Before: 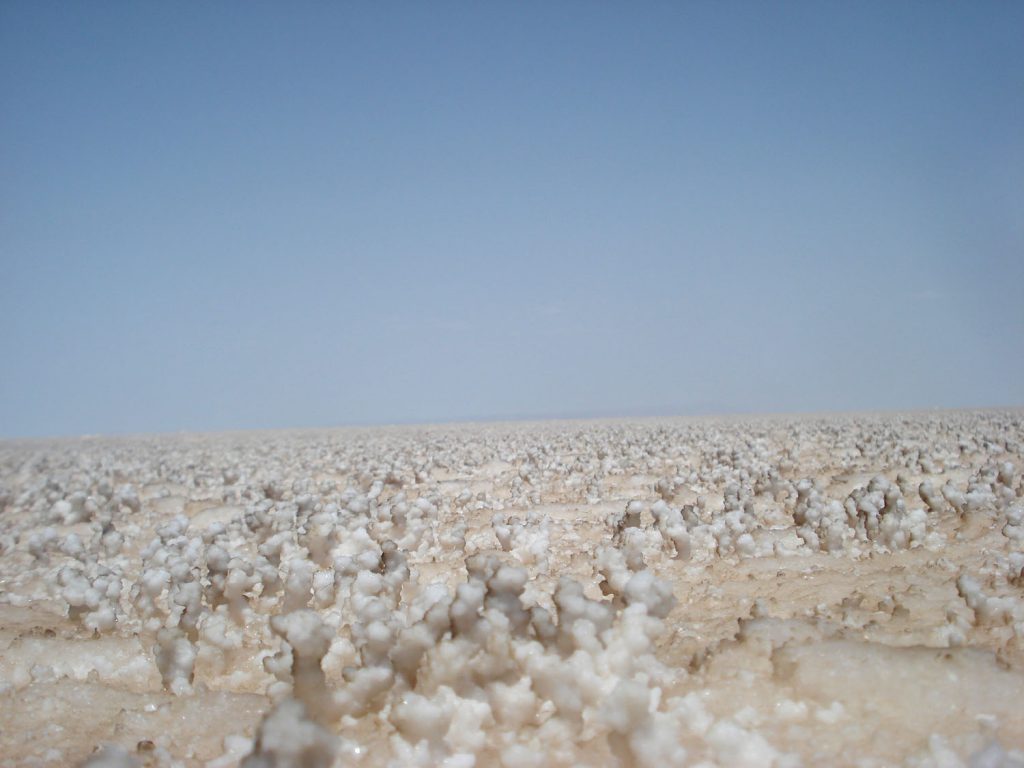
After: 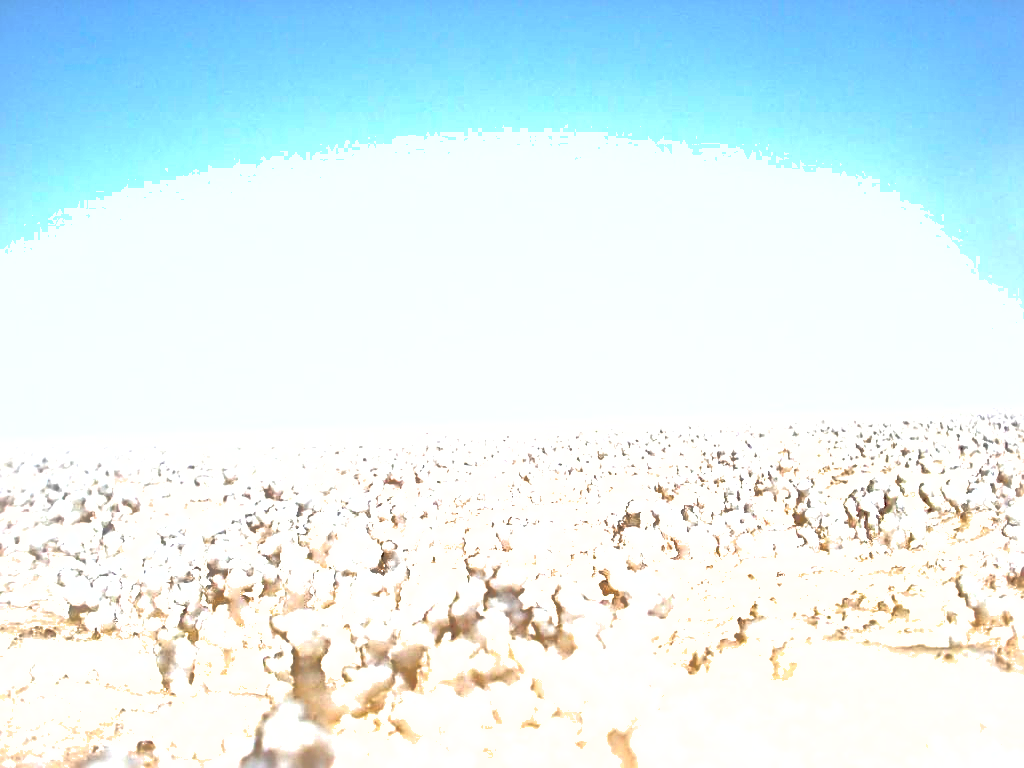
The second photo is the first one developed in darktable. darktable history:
sharpen: radius 2.644, amount 0.654
exposure: black level correction 0.001, exposure 1.726 EV, compensate highlight preservation false
shadows and highlights: highlights color adjustment 72.44%
